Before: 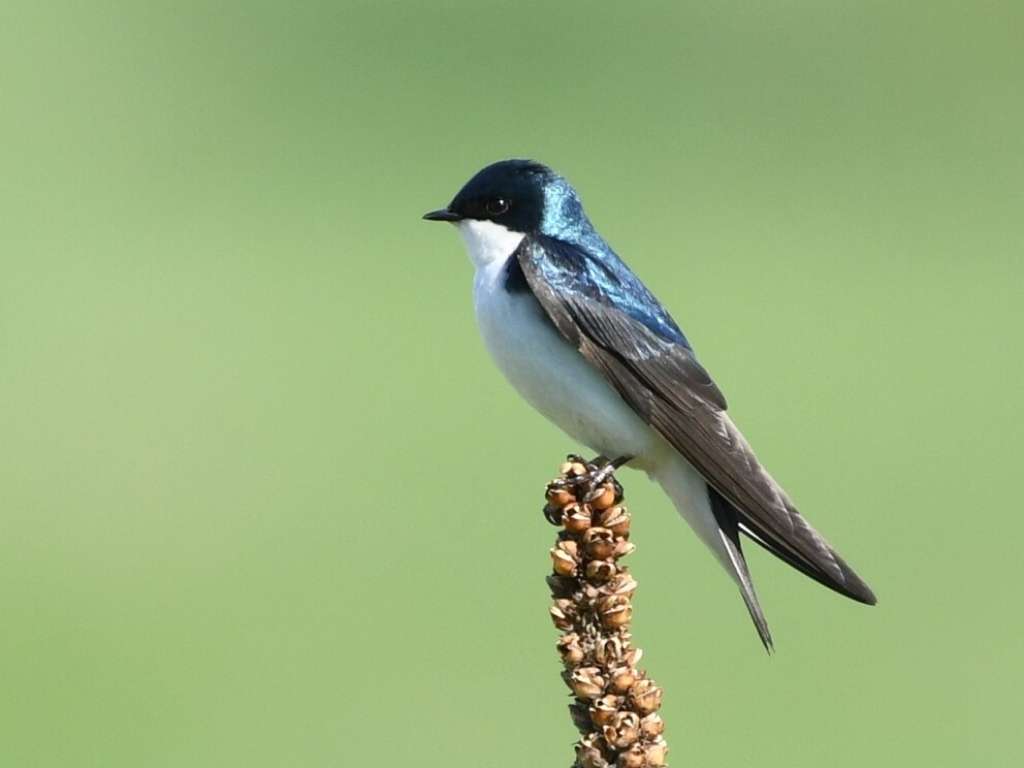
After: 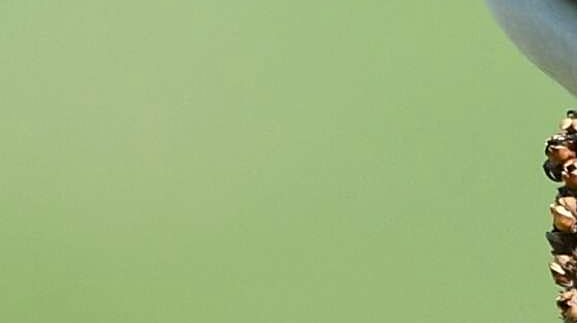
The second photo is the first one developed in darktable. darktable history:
exposure: black level correction 0.001, exposure -0.124 EV, compensate highlight preservation false
crop: top 44.8%, right 43.638%, bottom 13.069%
sharpen: on, module defaults
